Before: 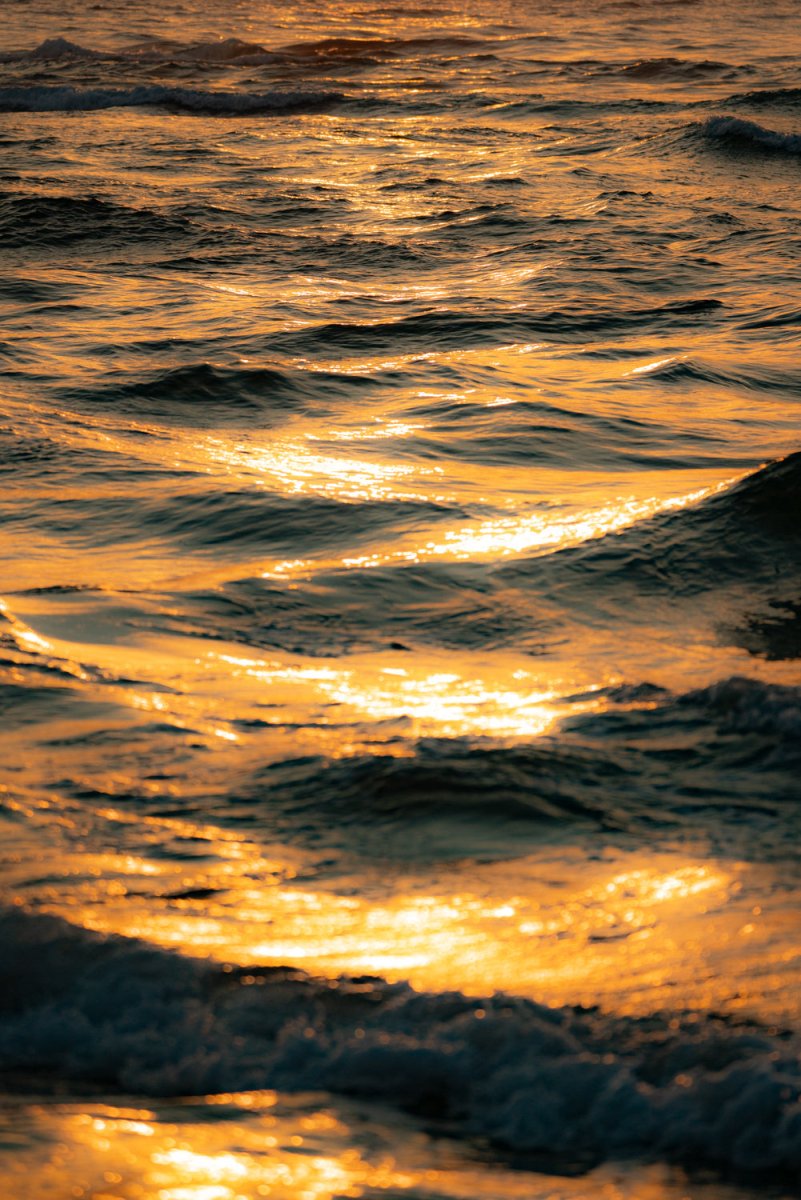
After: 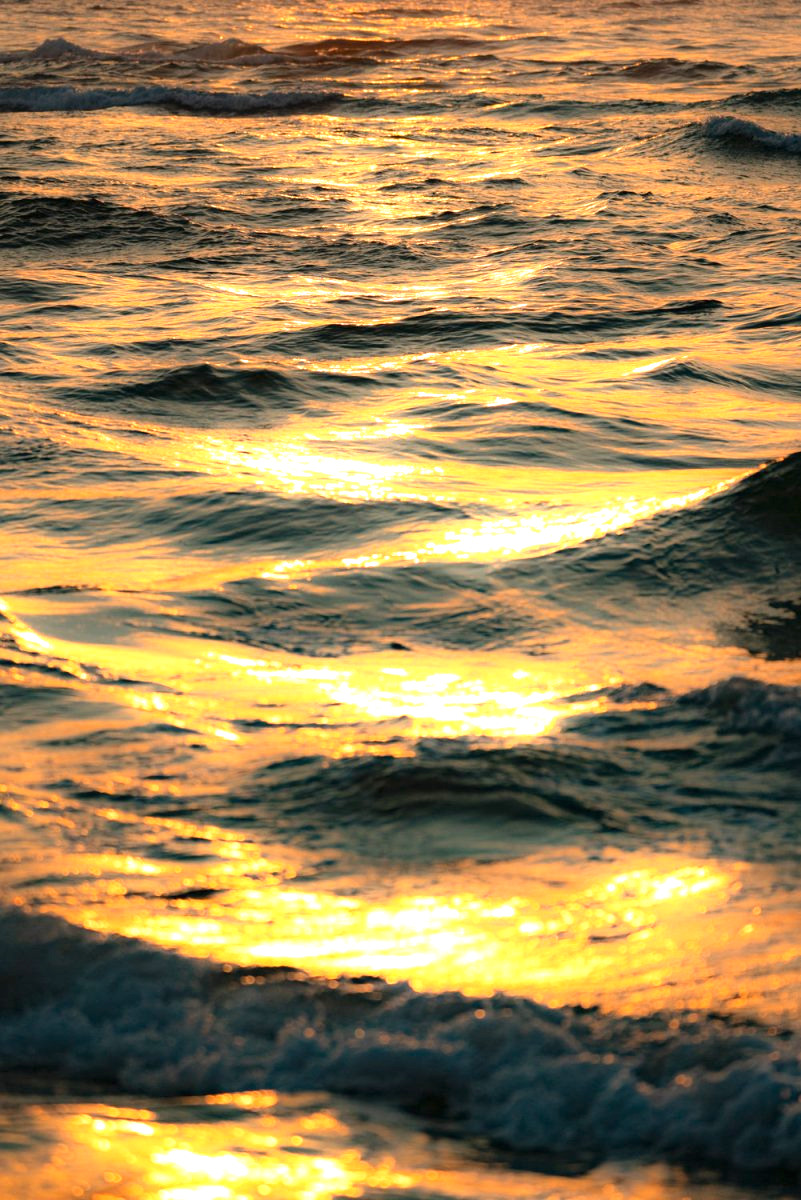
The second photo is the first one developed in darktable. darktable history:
exposure: black level correction 0, exposure 0.947 EV, compensate exposure bias true, compensate highlight preservation false
